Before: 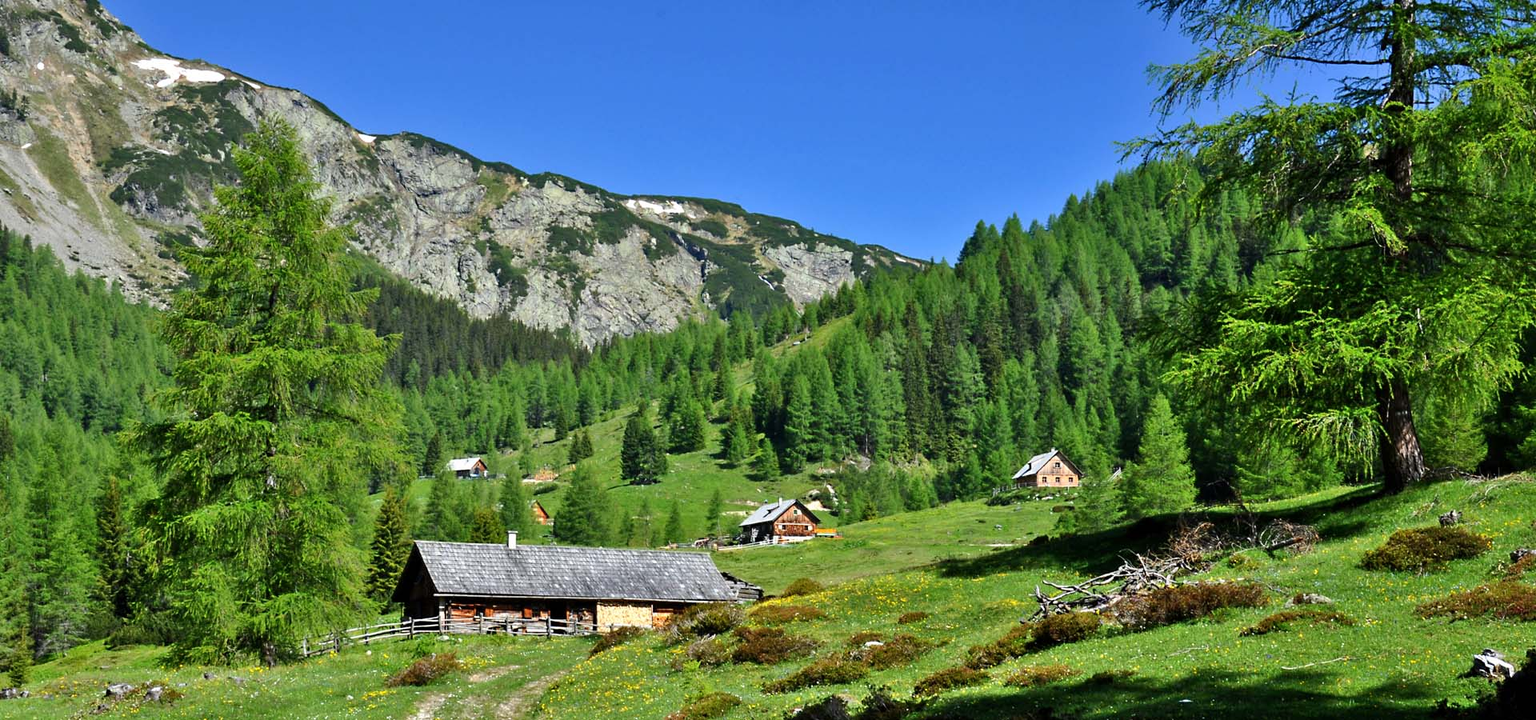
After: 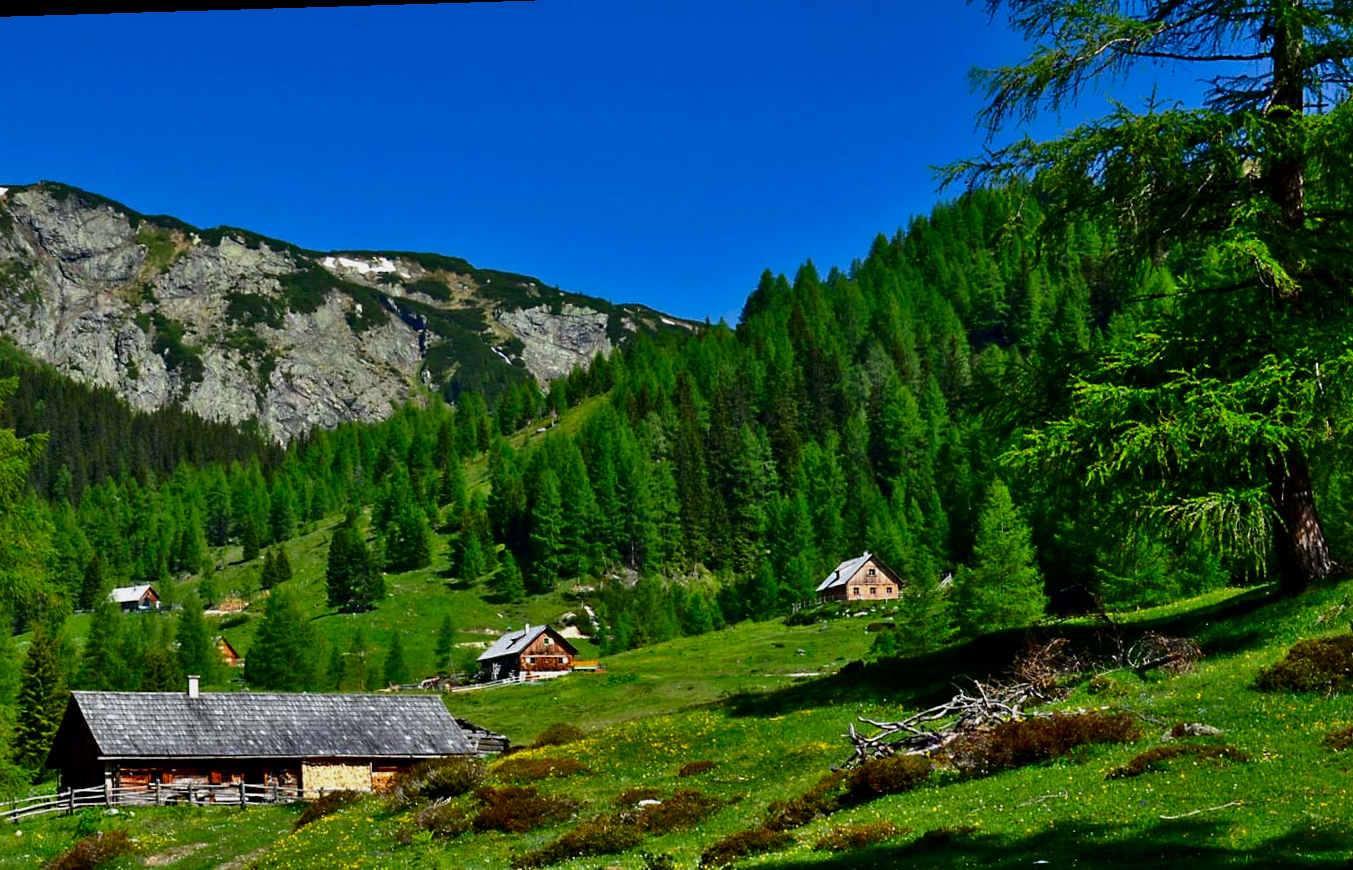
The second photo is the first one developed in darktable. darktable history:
exposure: black level correction 0.001, exposure -0.125 EV, compensate exposure bias true, compensate highlight preservation false
rotate and perspective: rotation -1.75°, automatic cropping off
crop and rotate: left 24.034%, top 2.838%, right 6.406%, bottom 6.299%
contrast brightness saturation: brightness -0.25, saturation 0.2
